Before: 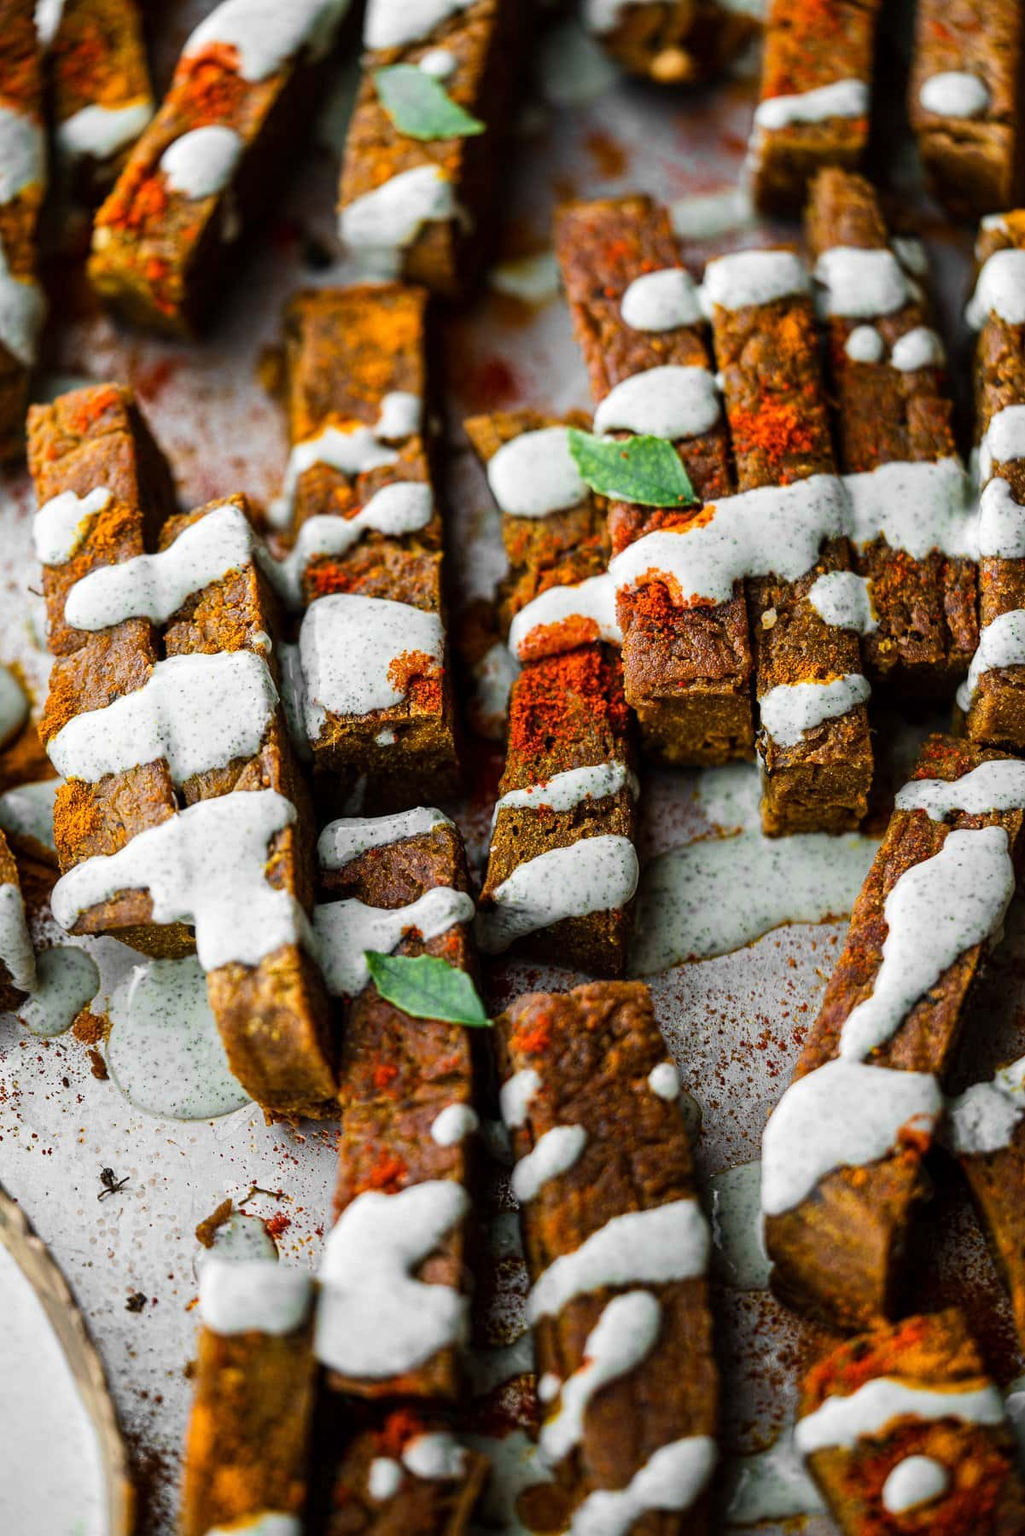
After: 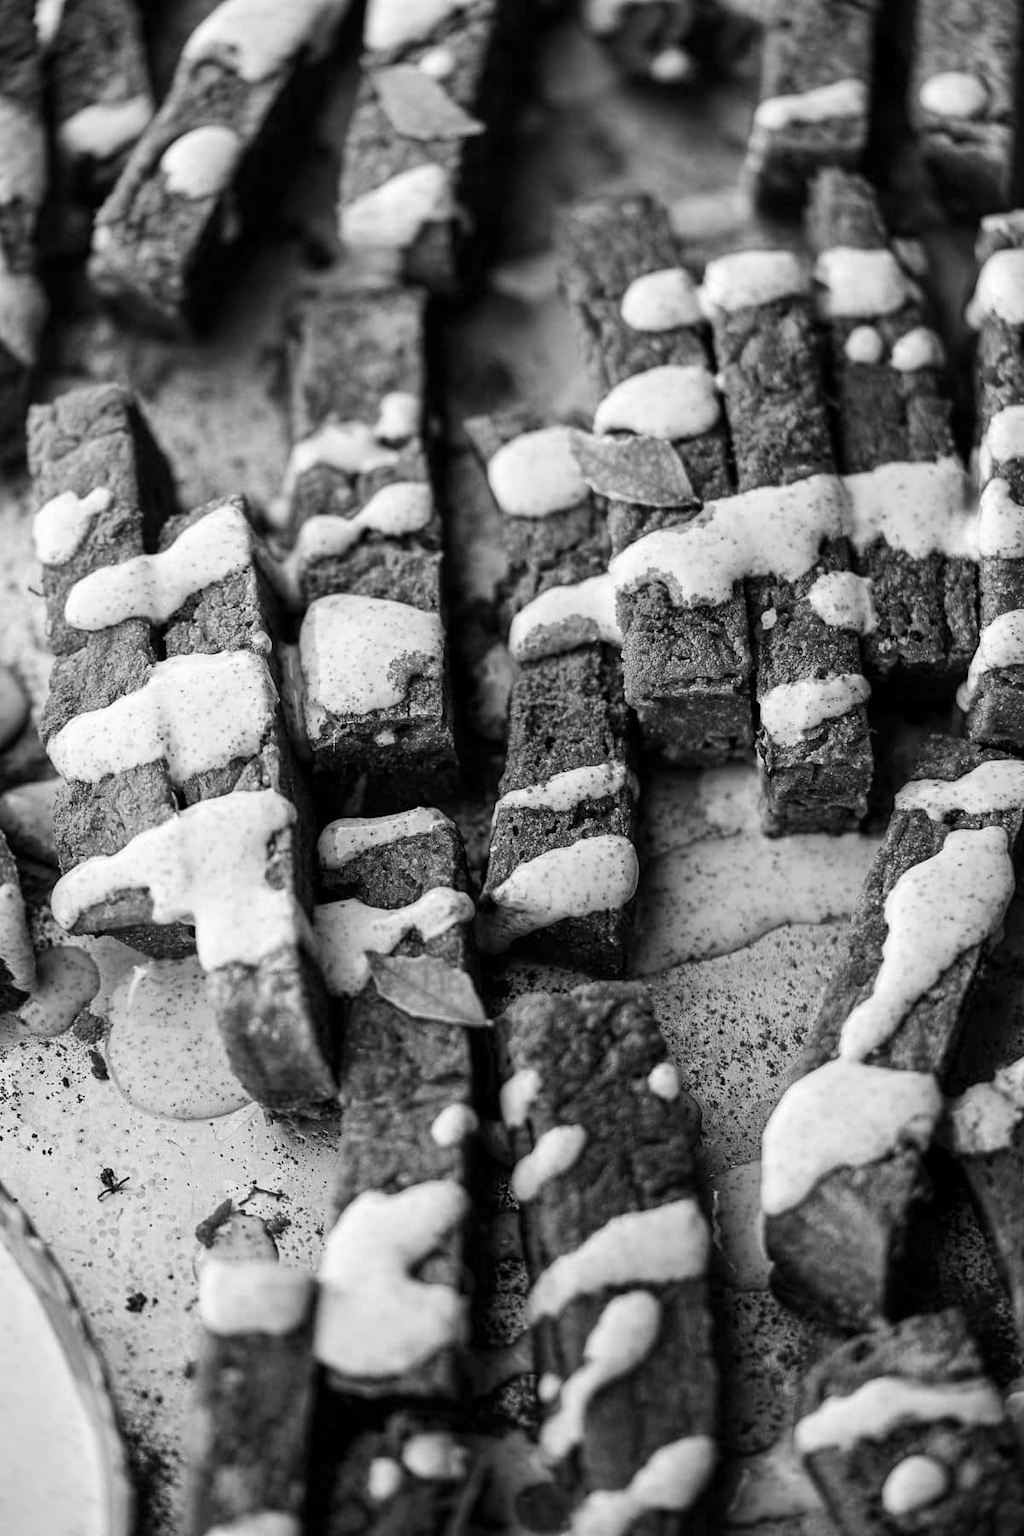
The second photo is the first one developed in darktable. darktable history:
color balance rgb: perceptual saturation grading › global saturation 20%, perceptual saturation grading › highlights -50%, perceptual saturation grading › shadows 30%
monochrome: on, module defaults
